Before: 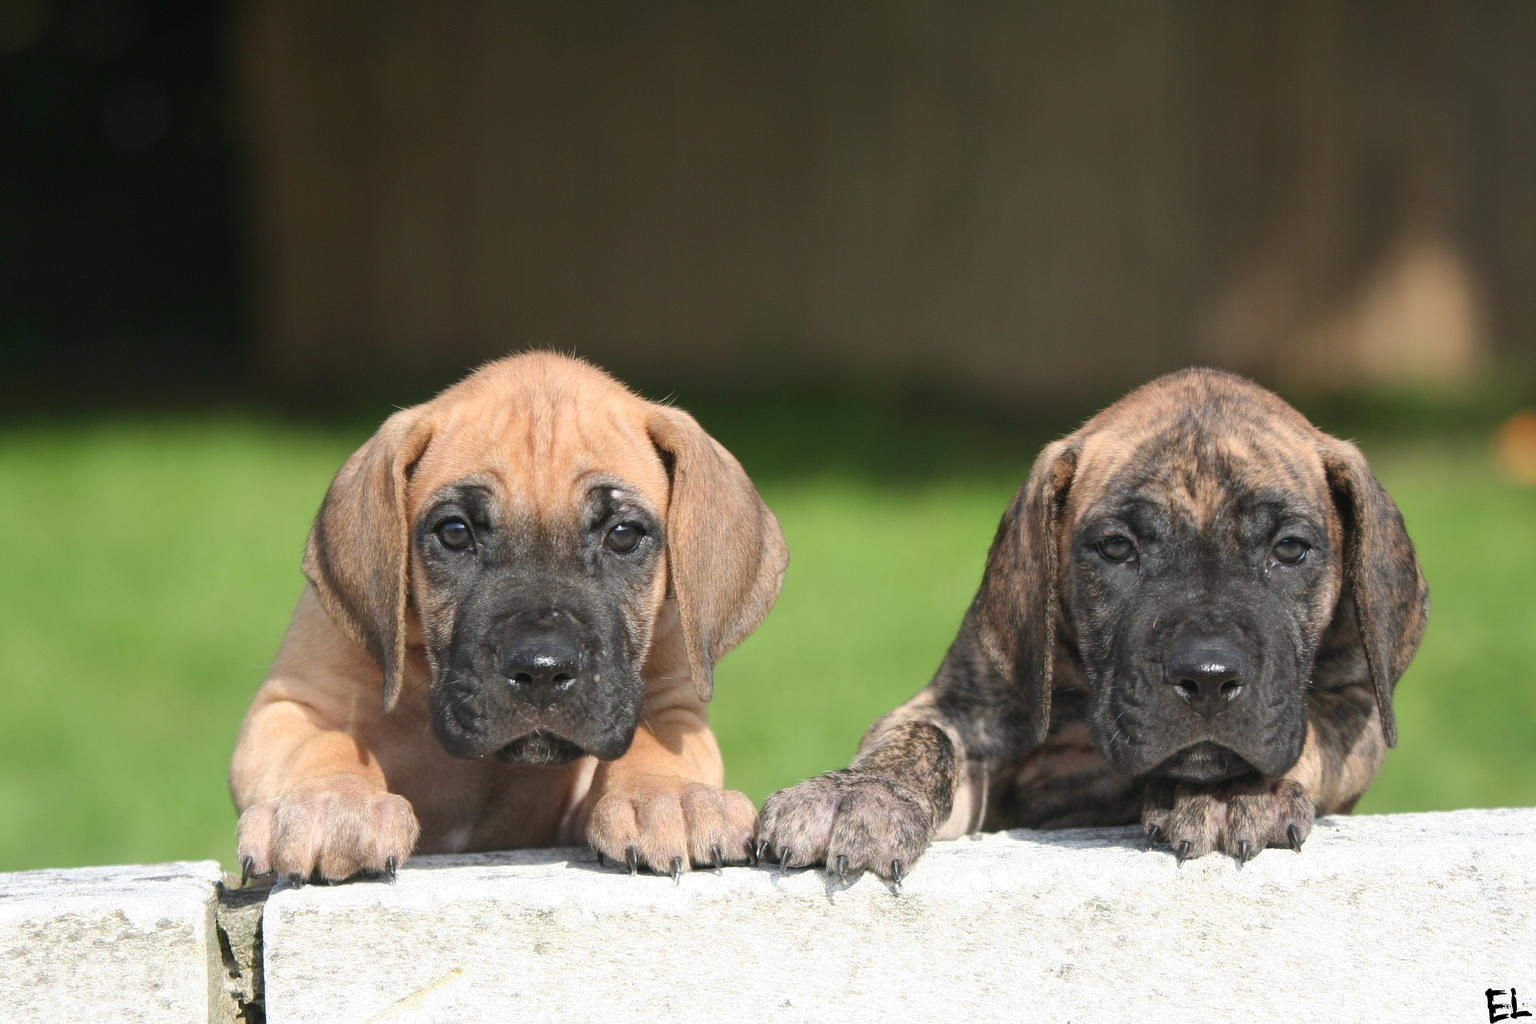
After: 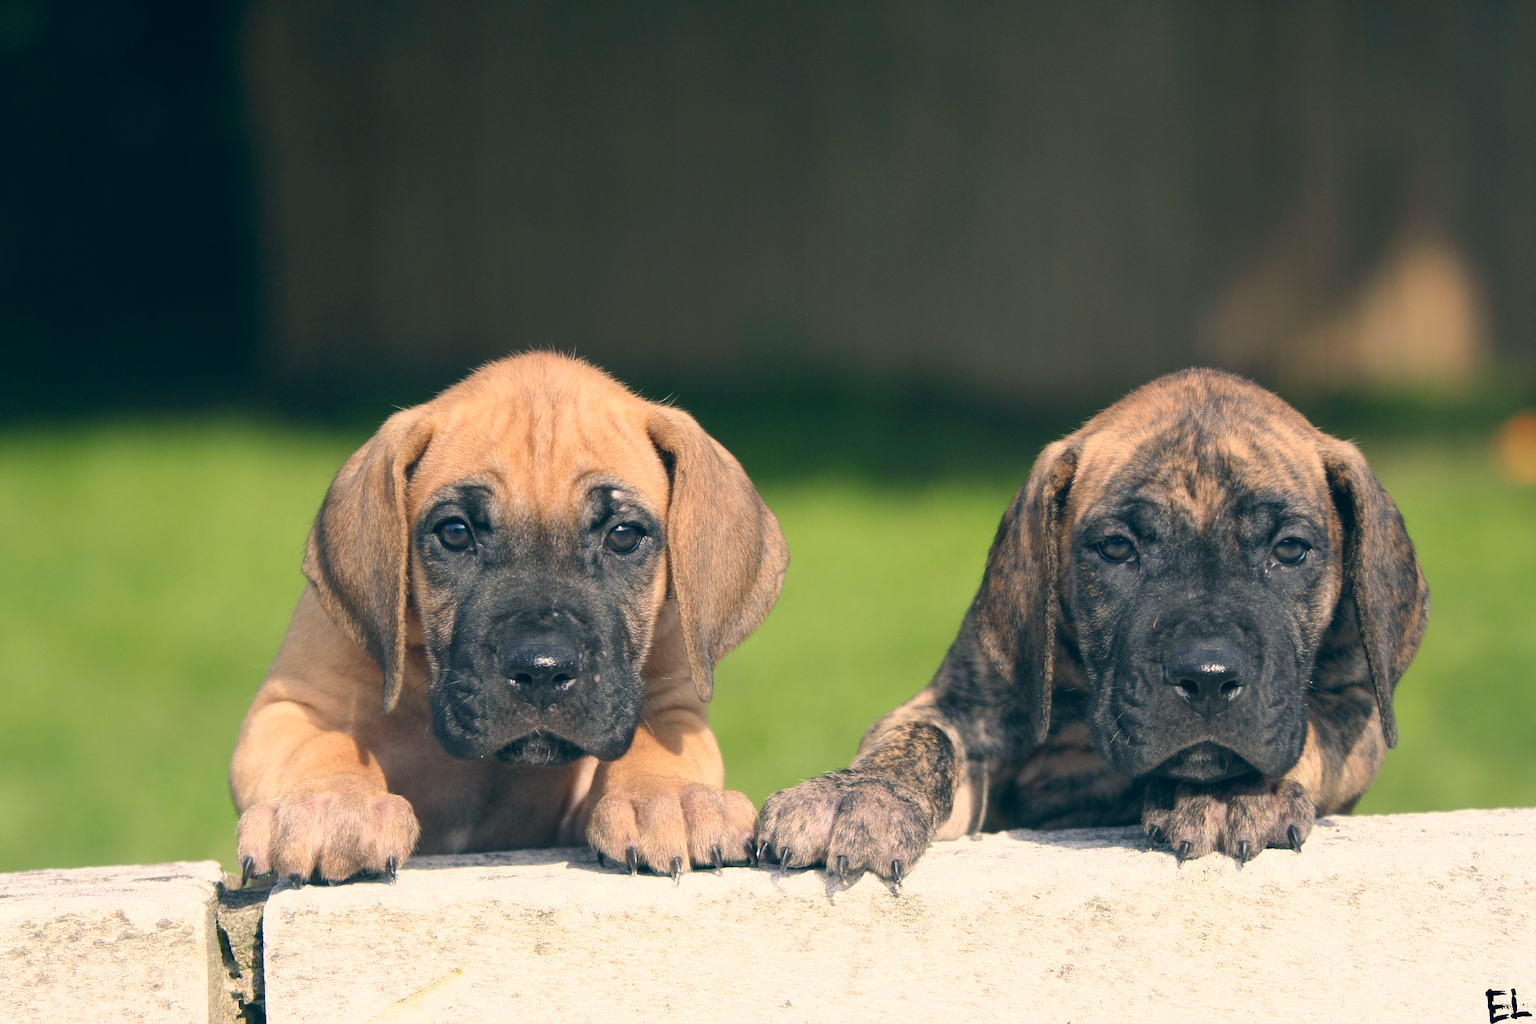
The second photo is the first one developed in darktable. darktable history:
color correction: highlights a* 10.34, highlights b* 14.44, shadows a* -10.31, shadows b* -15.13
